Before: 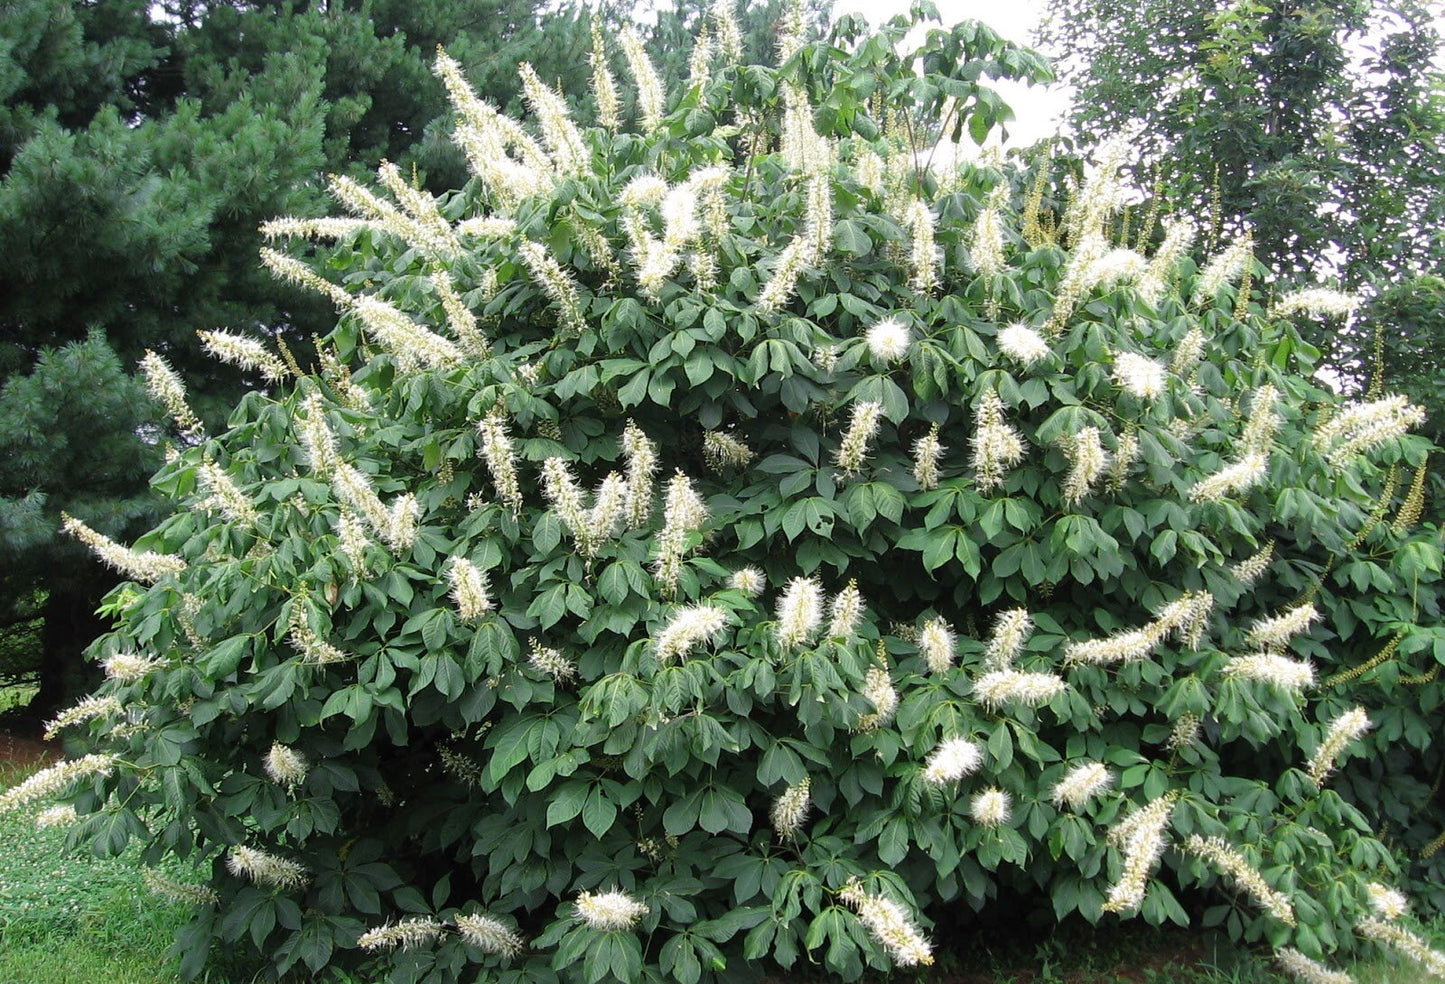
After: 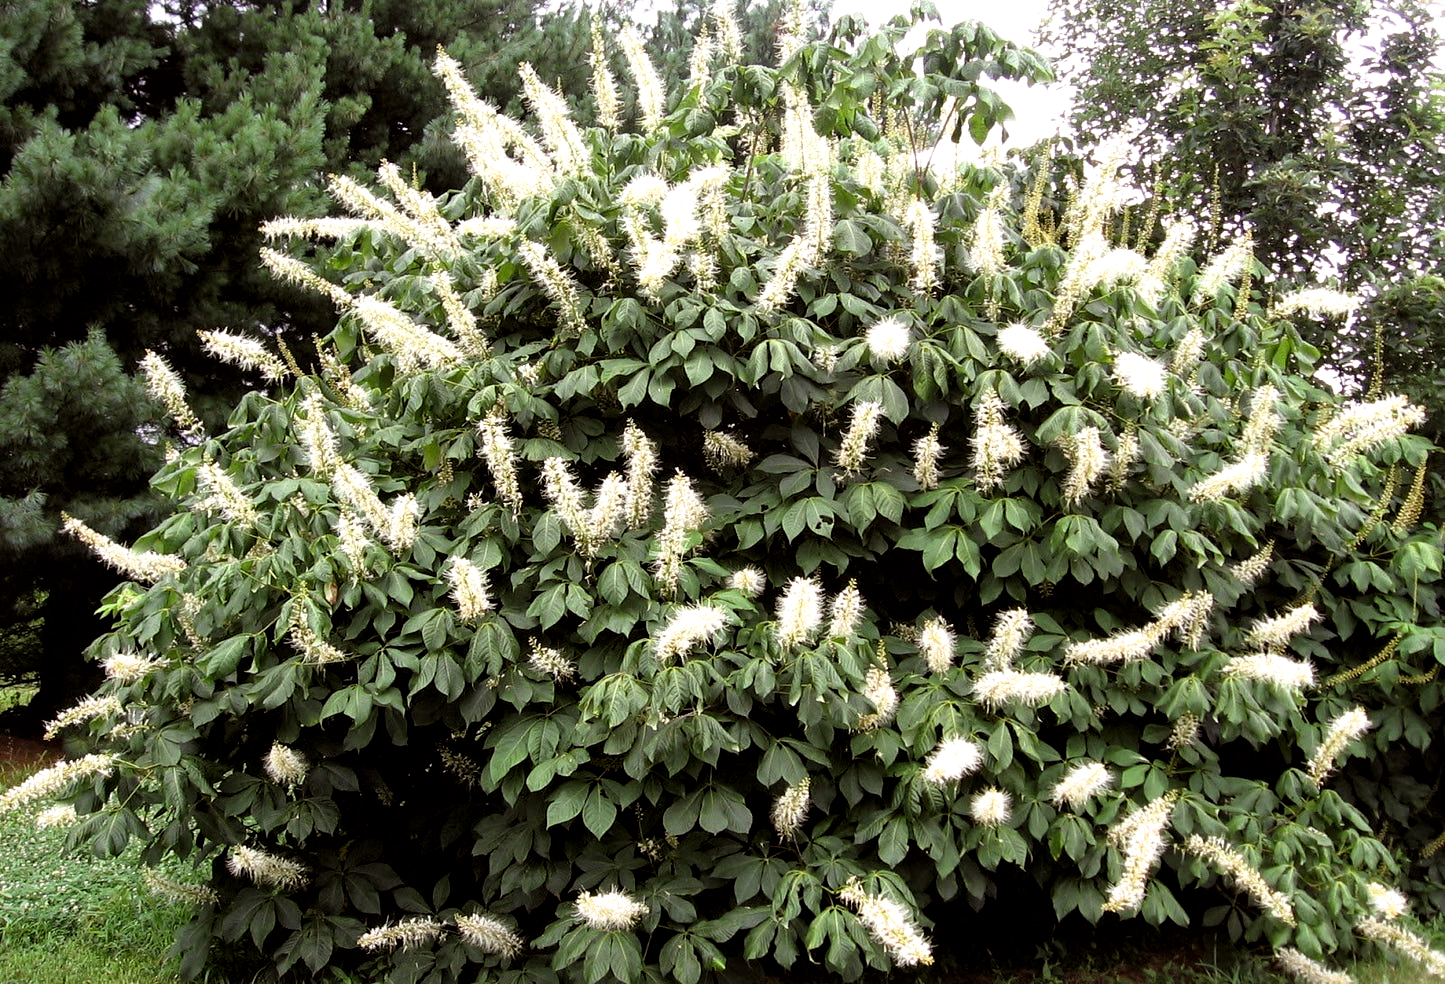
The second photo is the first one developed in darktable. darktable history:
filmic rgb: white relative exposure 2.34 EV, hardness 6.59
rotate and perspective: automatic cropping off
local contrast: mode bilateral grid, contrast 20, coarseness 50, detail 132%, midtone range 0.2
rgb levels: mode RGB, independent channels, levels [[0, 0.5, 1], [0, 0.521, 1], [0, 0.536, 1]]
